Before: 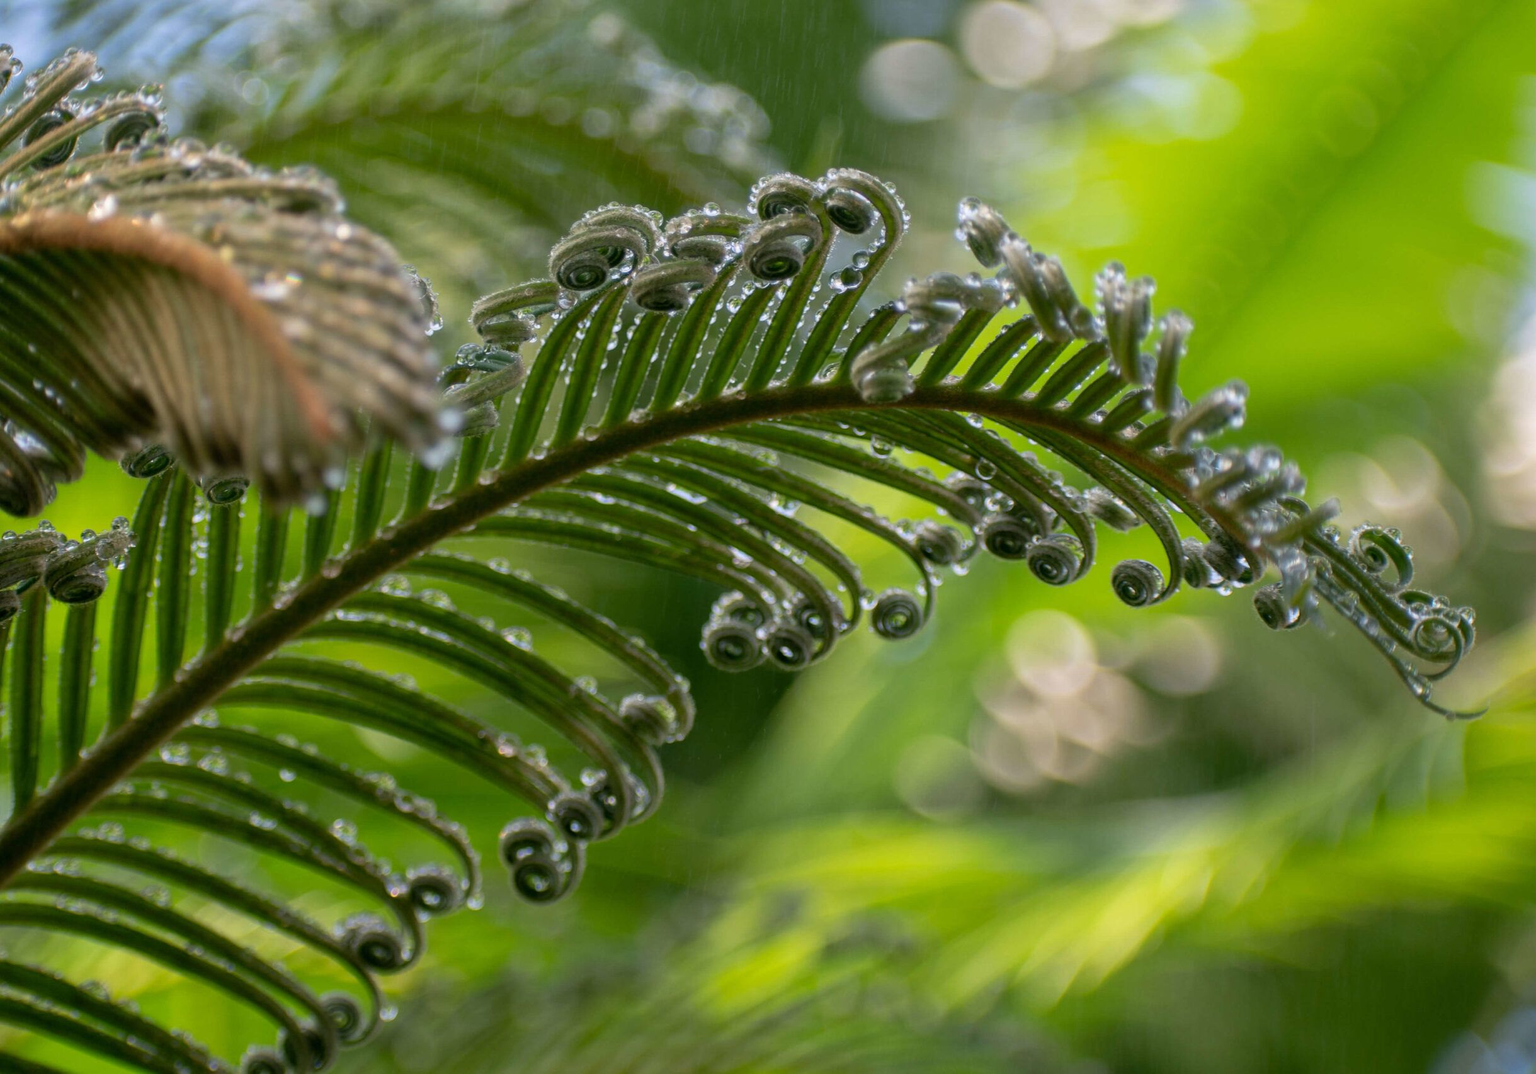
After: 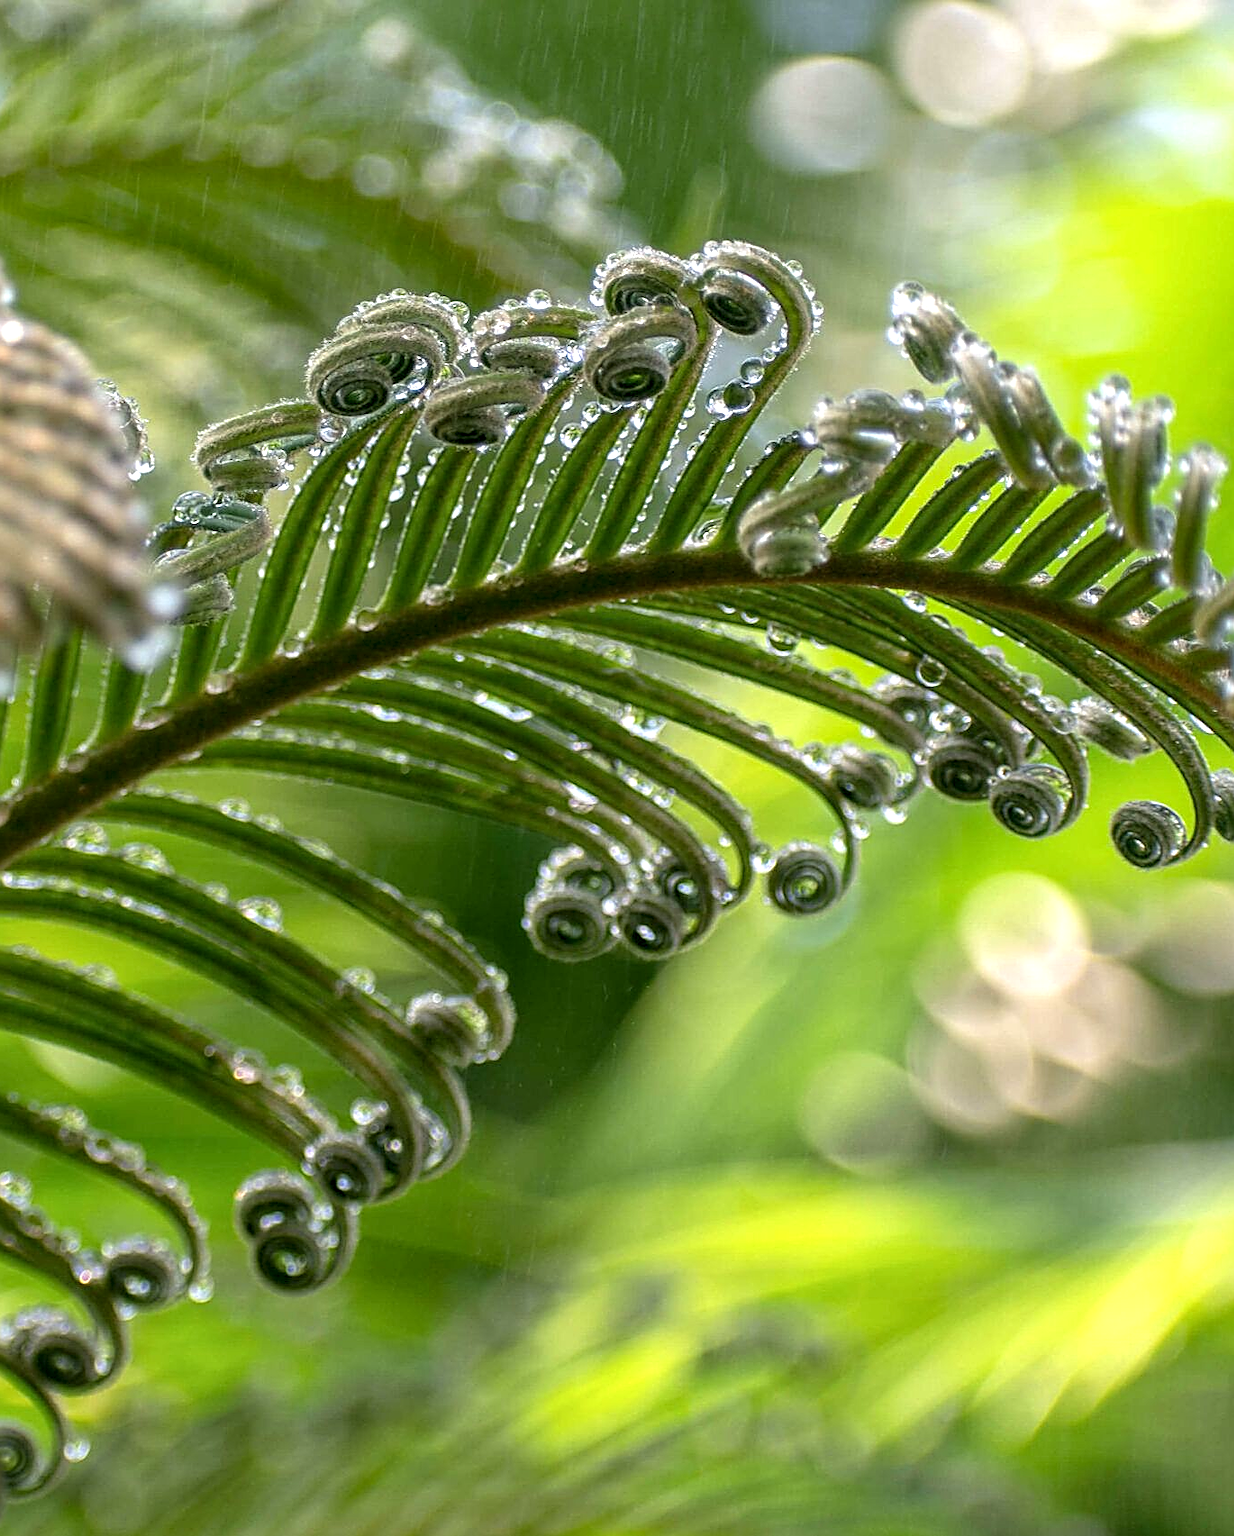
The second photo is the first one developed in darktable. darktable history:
crop: left 21.817%, right 21.991%, bottom 0.01%
sharpen: amount 0.897
exposure: exposure 0.69 EV, compensate highlight preservation false
local contrast: on, module defaults
